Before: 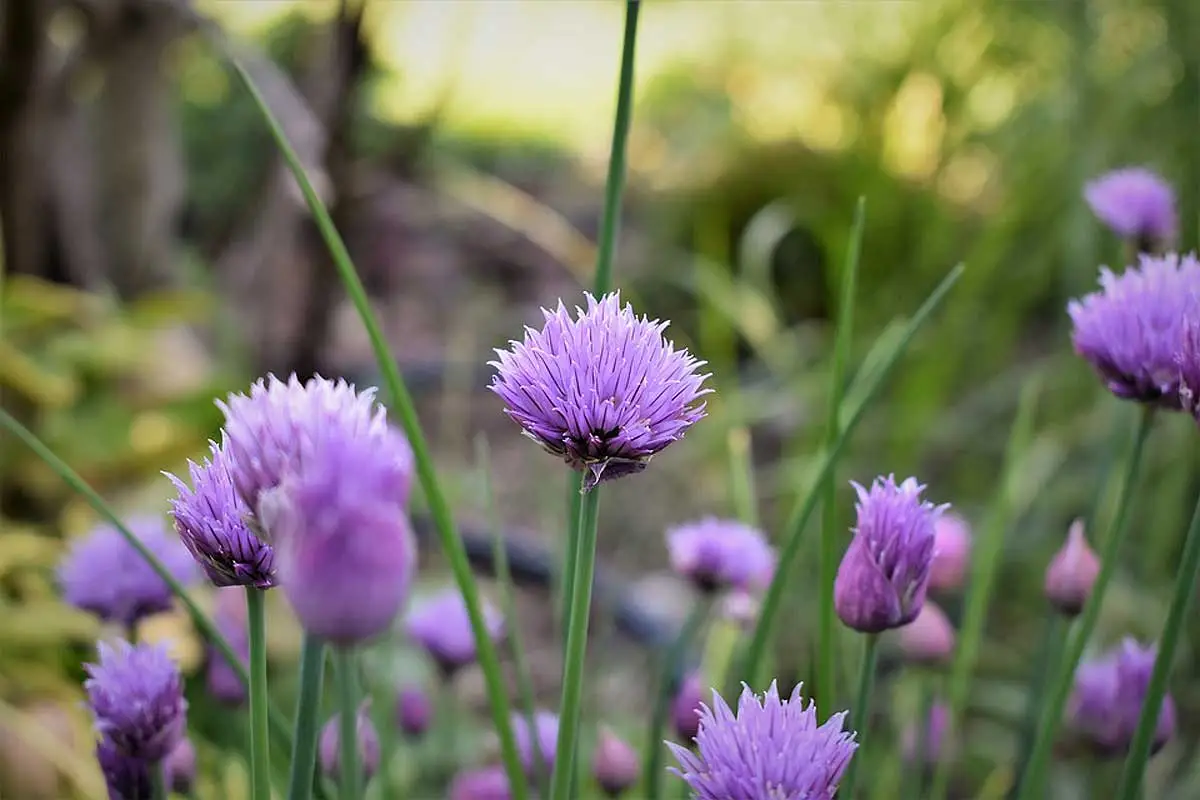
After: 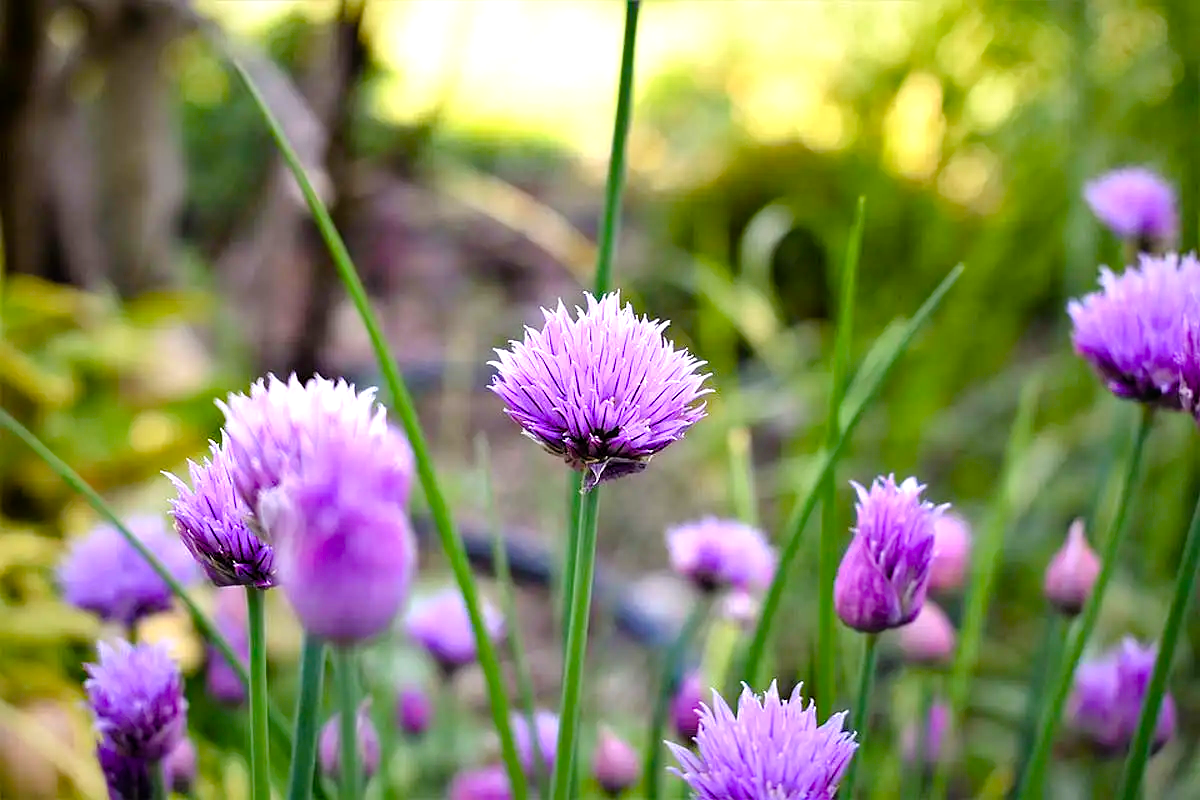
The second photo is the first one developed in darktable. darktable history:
tone equalizer: -8 EV -0.749 EV, -7 EV -0.728 EV, -6 EV -0.632 EV, -5 EV -0.402 EV, -3 EV 0.392 EV, -2 EV 0.6 EV, -1 EV 0.678 EV, +0 EV 0.745 EV
color balance rgb: linear chroma grading › global chroma 15.005%, perceptual saturation grading › global saturation 20%, perceptual saturation grading › highlights -25.505%, perceptual saturation grading › shadows 50.572%
